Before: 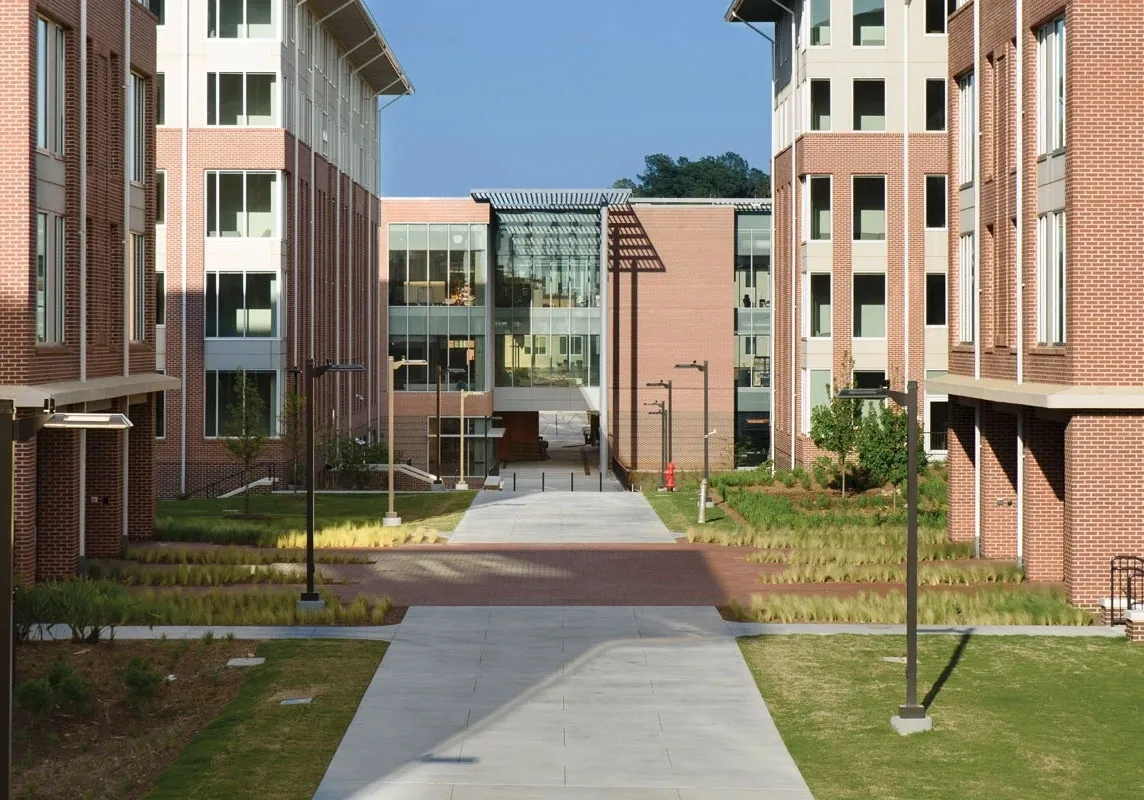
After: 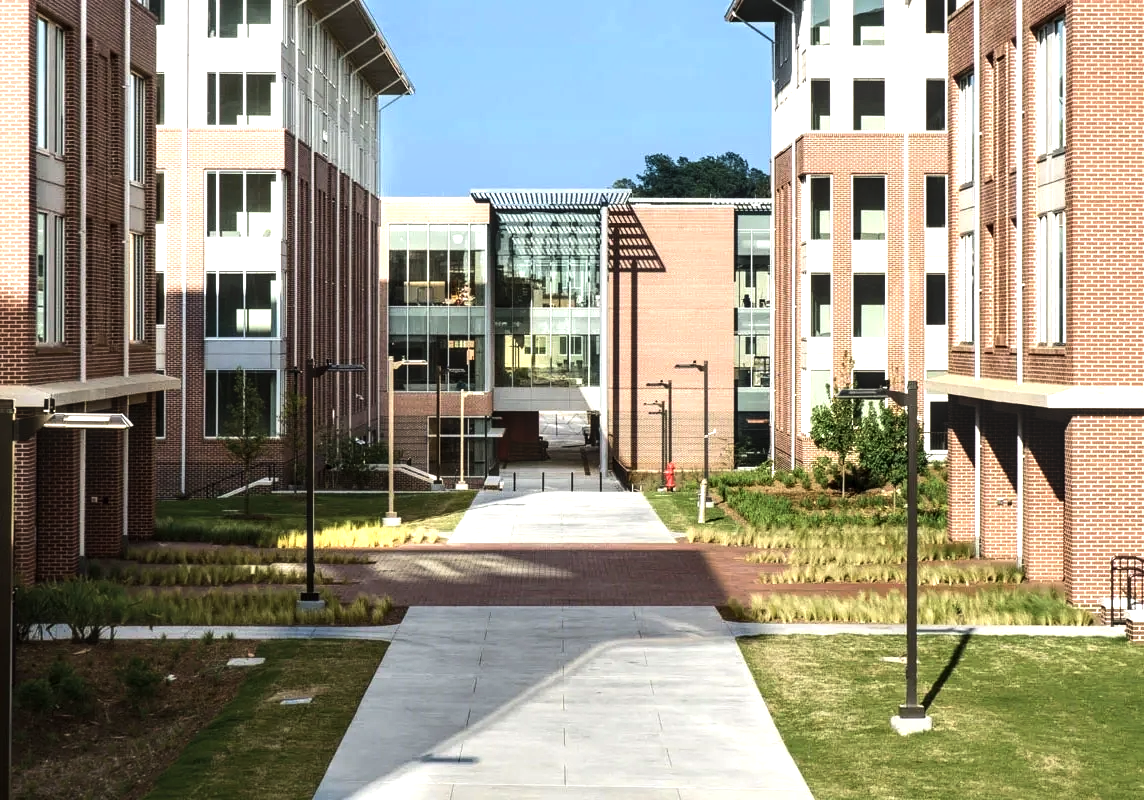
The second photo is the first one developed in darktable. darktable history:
tone equalizer: -8 EV -1.08 EV, -7 EV -1.01 EV, -6 EV -0.867 EV, -5 EV -0.578 EV, -3 EV 0.578 EV, -2 EV 0.867 EV, -1 EV 1.01 EV, +0 EV 1.08 EV, edges refinement/feathering 500, mask exposure compensation -1.57 EV, preserve details no
local contrast: on, module defaults
